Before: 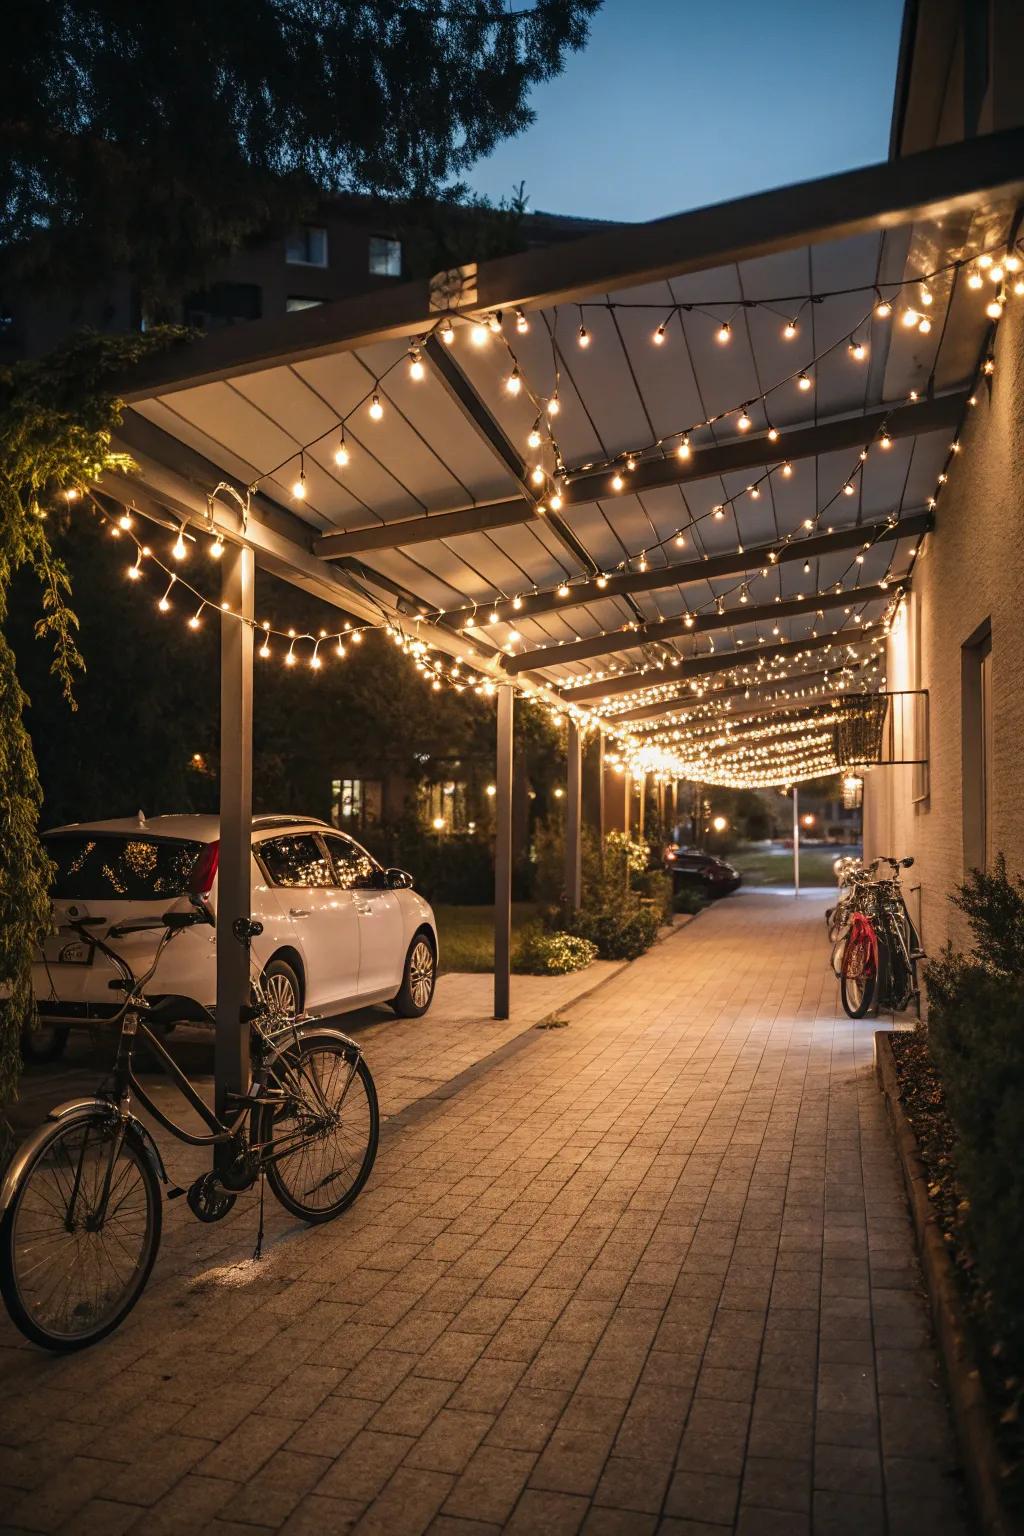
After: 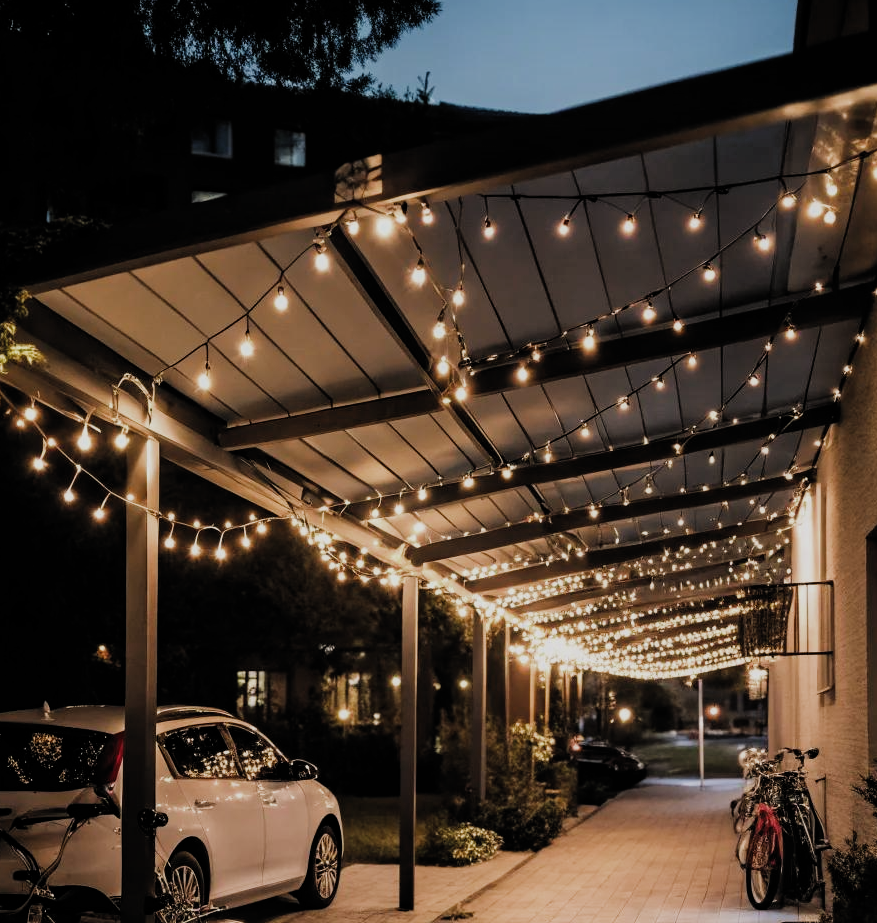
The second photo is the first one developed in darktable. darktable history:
tone equalizer: -8 EV 0.234 EV, -7 EV 0.415 EV, -6 EV 0.456 EV, -5 EV 0.283 EV, -3 EV -0.284 EV, -2 EV -0.394 EV, -1 EV -0.442 EV, +0 EV -0.27 EV
crop and rotate: left 9.309%, top 7.139%, right 5.004%, bottom 32.739%
filmic rgb: black relative exposure -5.1 EV, white relative exposure 3.98 EV, threshold 5.97 EV, hardness 2.88, contrast 1.392, highlights saturation mix -19.36%, add noise in highlights 0.001, preserve chrominance max RGB, color science v3 (2019), use custom middle-gray values true, contrast in highlights soft, enable highlight reconstruction true
